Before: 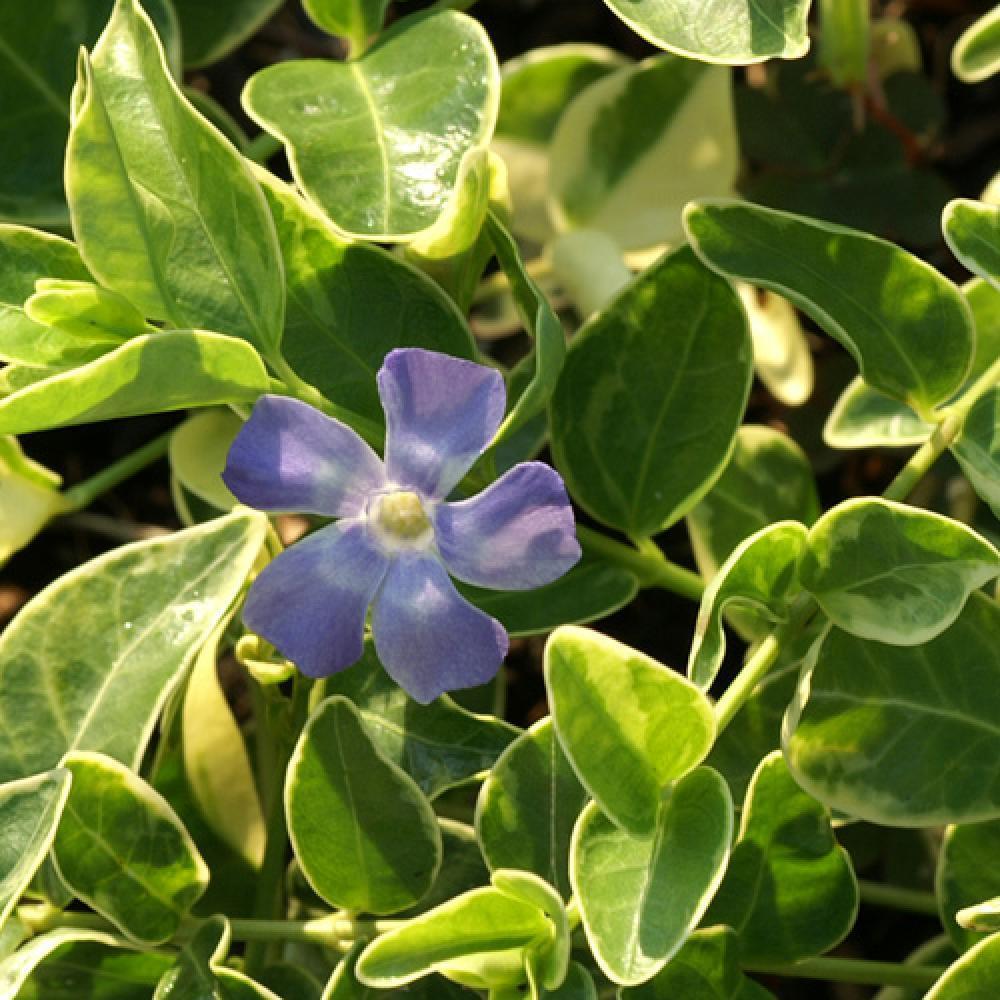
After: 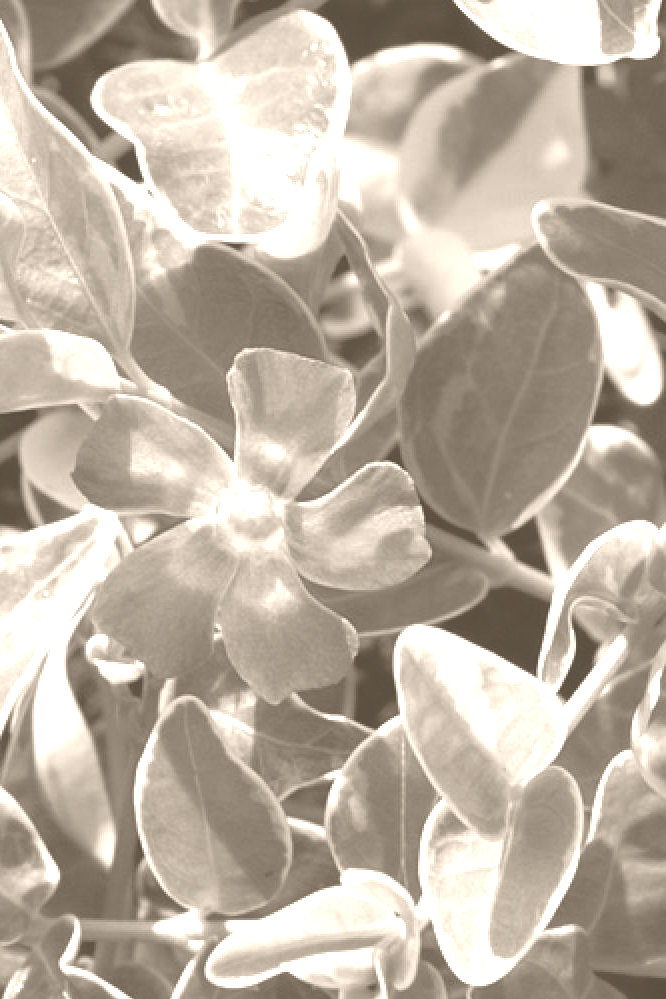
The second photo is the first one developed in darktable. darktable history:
crop and rotate: left 15.055%, right 18.278%
tone curve: curves: ch0 [(0.001, 0.042) (0.128, 0.16) (0.452, 0.42) (0.603, 0.566) (0.754, 0.733) (1, 1)]; ch1 [(0, 0) (0.325, 0.327) (0.412, 0.441) (0.473, 0.466) (0.5, 0.499) (0.549, 0.558) (0.617, 0.625) (0.713, 0.7) (1, 1)]; ch2 [(0, 0) (0.386, 0.397) (0.445, 0.47) (0.505, 0.498) (0.529, 0.524) (0.574, 0.569) (0.652, 0.641) (1, 1)], color space Lab, independent channels, preserve colors none
colorize: hue 34.49°, saturation 35.33%, source mix 100%, version 1
